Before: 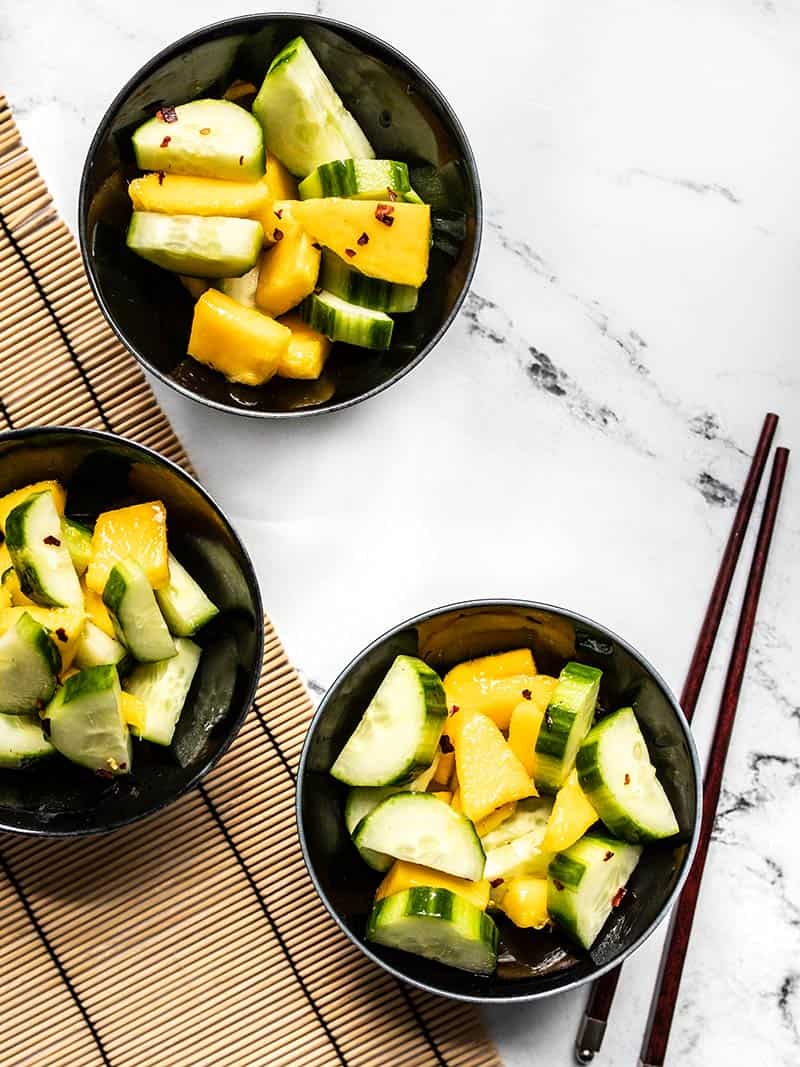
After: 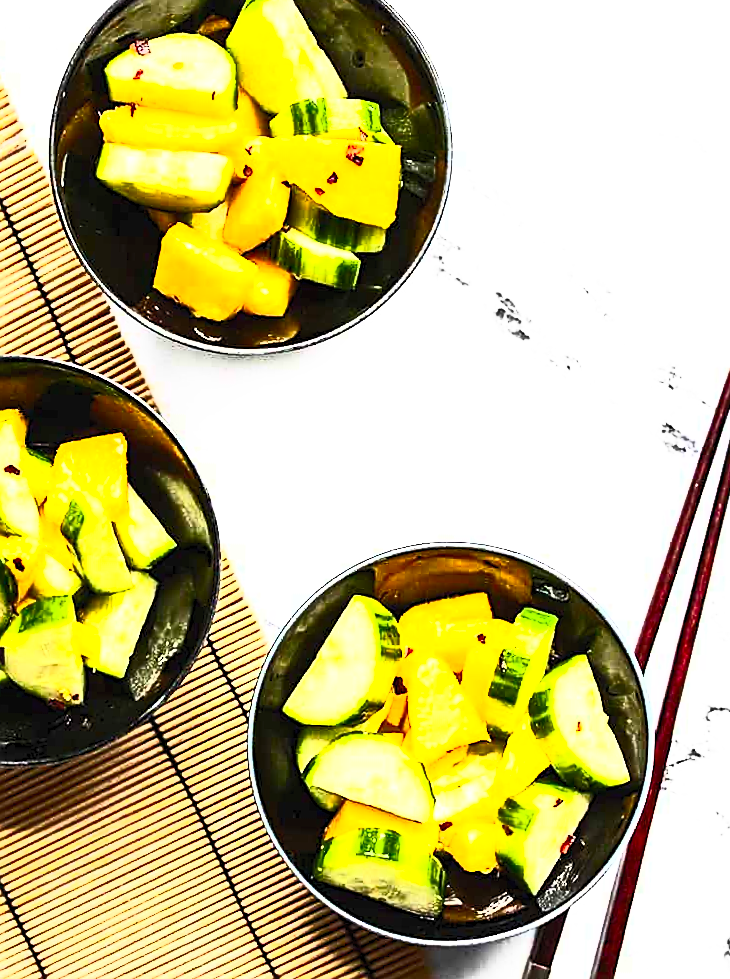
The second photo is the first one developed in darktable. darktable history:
crop and rotate: angle -1.84°, left 3.162%, top 3.77%, right 1.619%, bottom 0.574%
base curve: curves: ch0 [(0, 0) (0.557, 0.834) (1, 1)]
sharpen: on, module defaults
contrast brightness saturation: contrast 0.819, brightness 0.601, saturation 0.576
